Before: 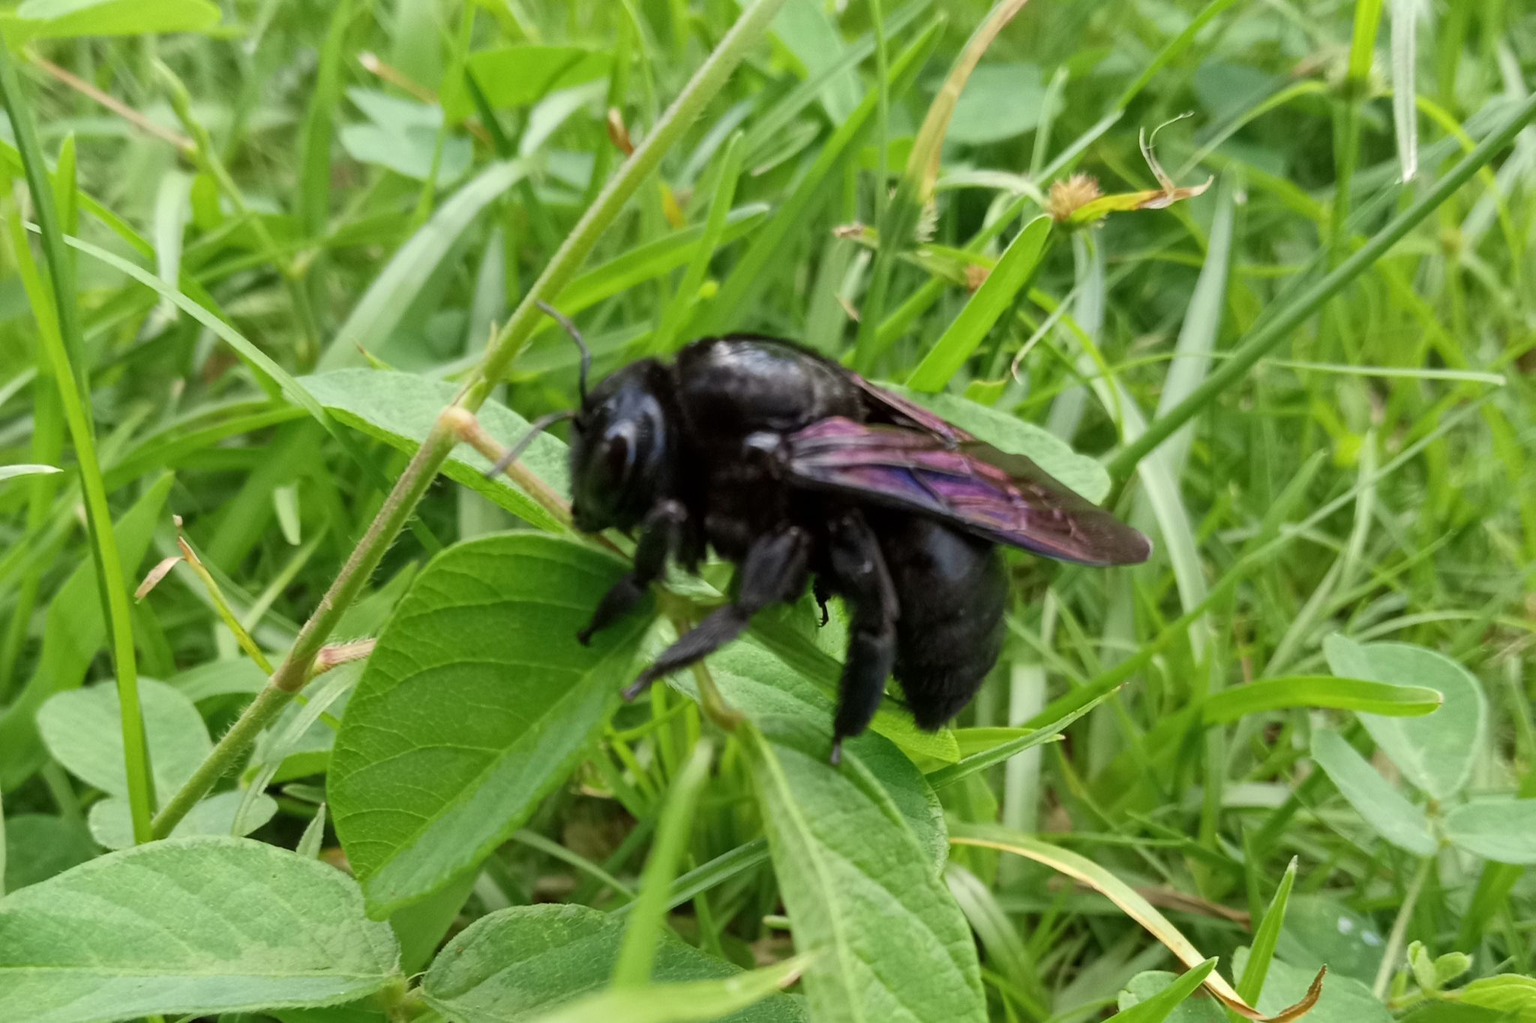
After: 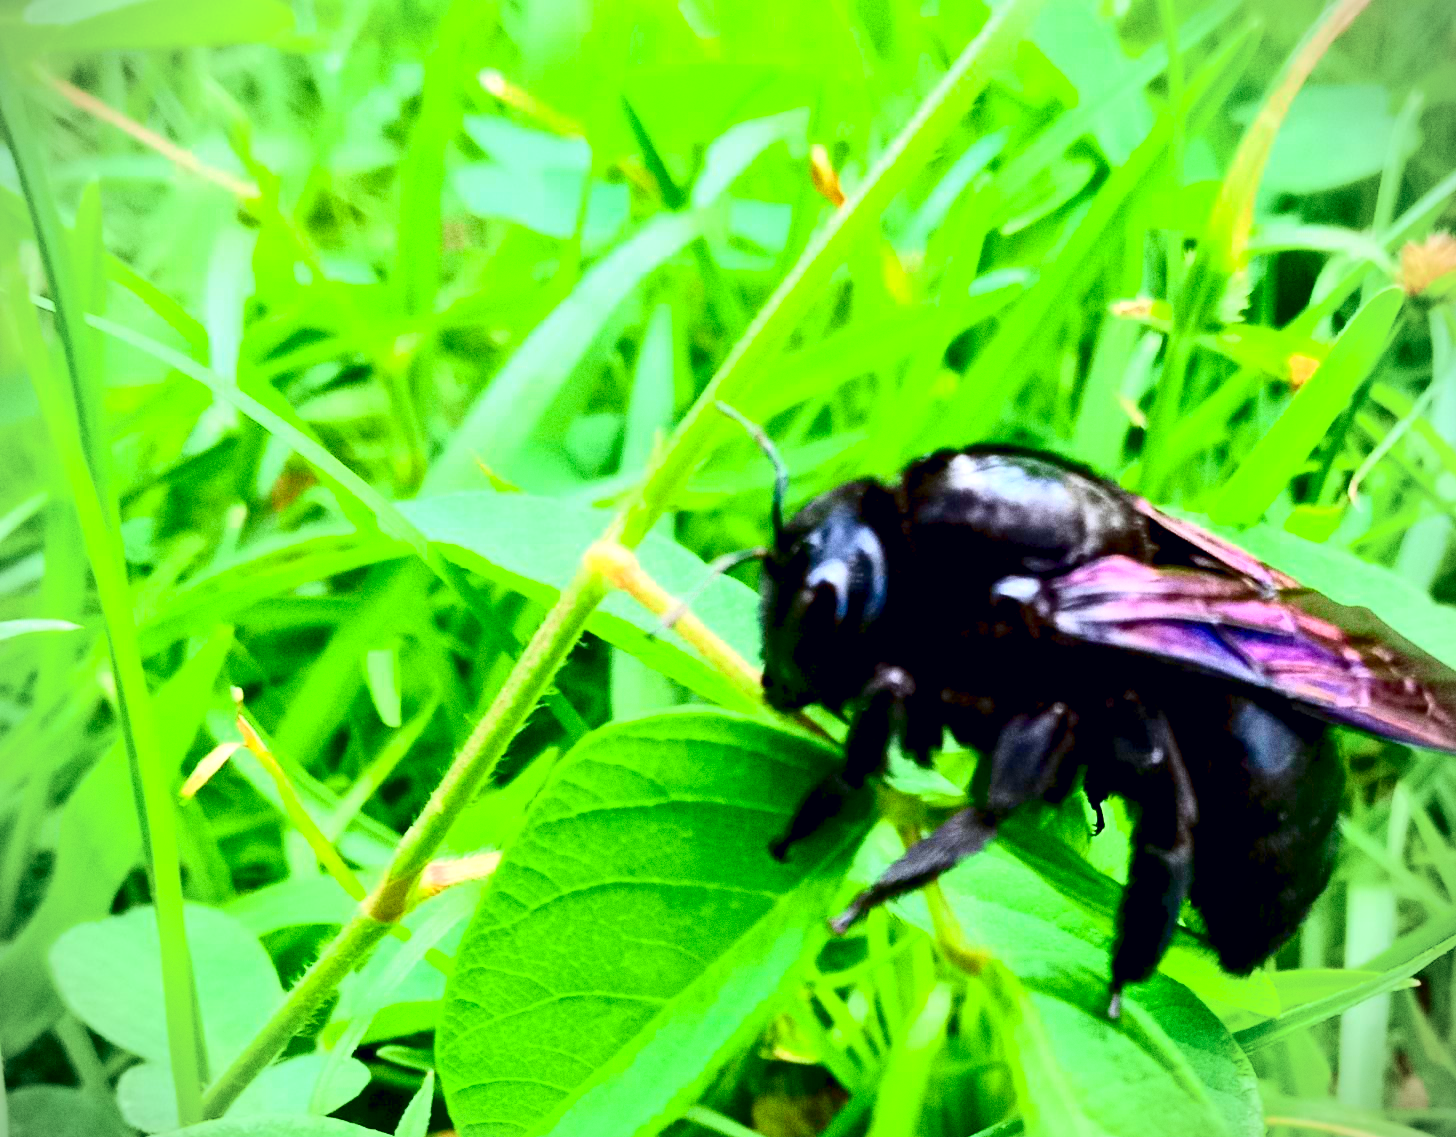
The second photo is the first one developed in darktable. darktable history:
tone curve: curves: ch0 [(0, 0) (0.236, 0.124) (0.373, 0.304) (0.542, 0.593) (0.737, 0.873) (1, 1)]; ch1 [(0, 0) (0.399, 0.328) (0.488, 0.484) (0.598, 0.624) (1, 1)]; ch2 [(0, 0) (0.448, 0.405) (0.523, 0.511) (0.592, 0.59) (1, 1)], color space Lab, independent channels, preserve colors none
crop: right 28.885%, bottom 16.626%
vignetting: on, module defaults
white balance: red 0.98, blue 1.034
color balance rgb: linear chroma grading › global chroma 33.4%
grain: coarseness 0.09 ISO
exposure: black level correction 0.011, exposure 1.088 EV, compensate exposure bias true, compensate highlight preservation false
